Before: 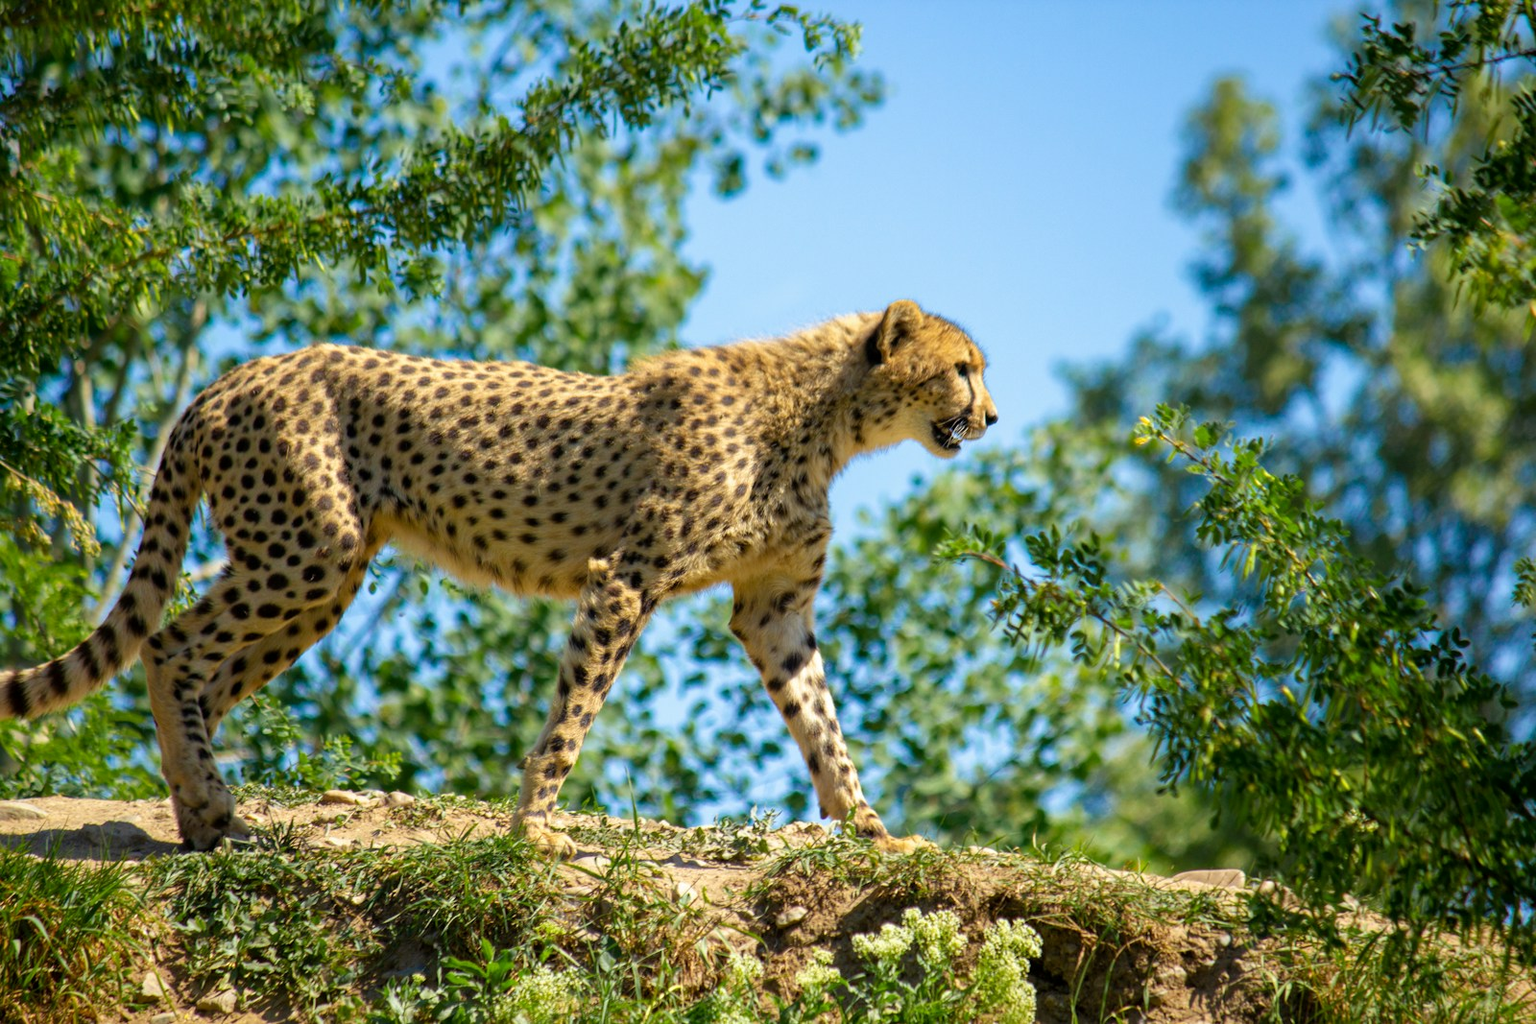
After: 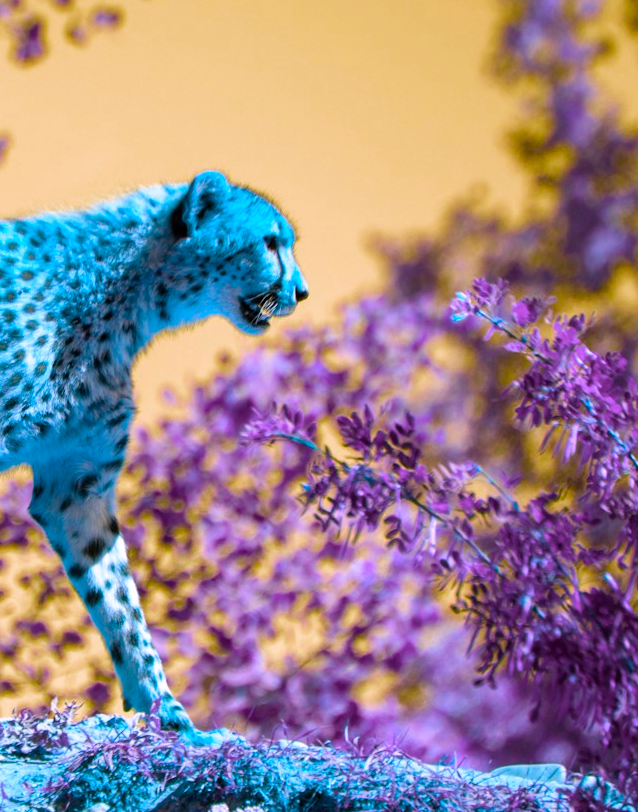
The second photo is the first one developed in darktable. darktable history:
color balance rgb: hue shift 180°, global vibrance 50%, contrast 0.32%
crop: left 45.721%, top 13.393%, right 14.118%, bottom 10.01%
